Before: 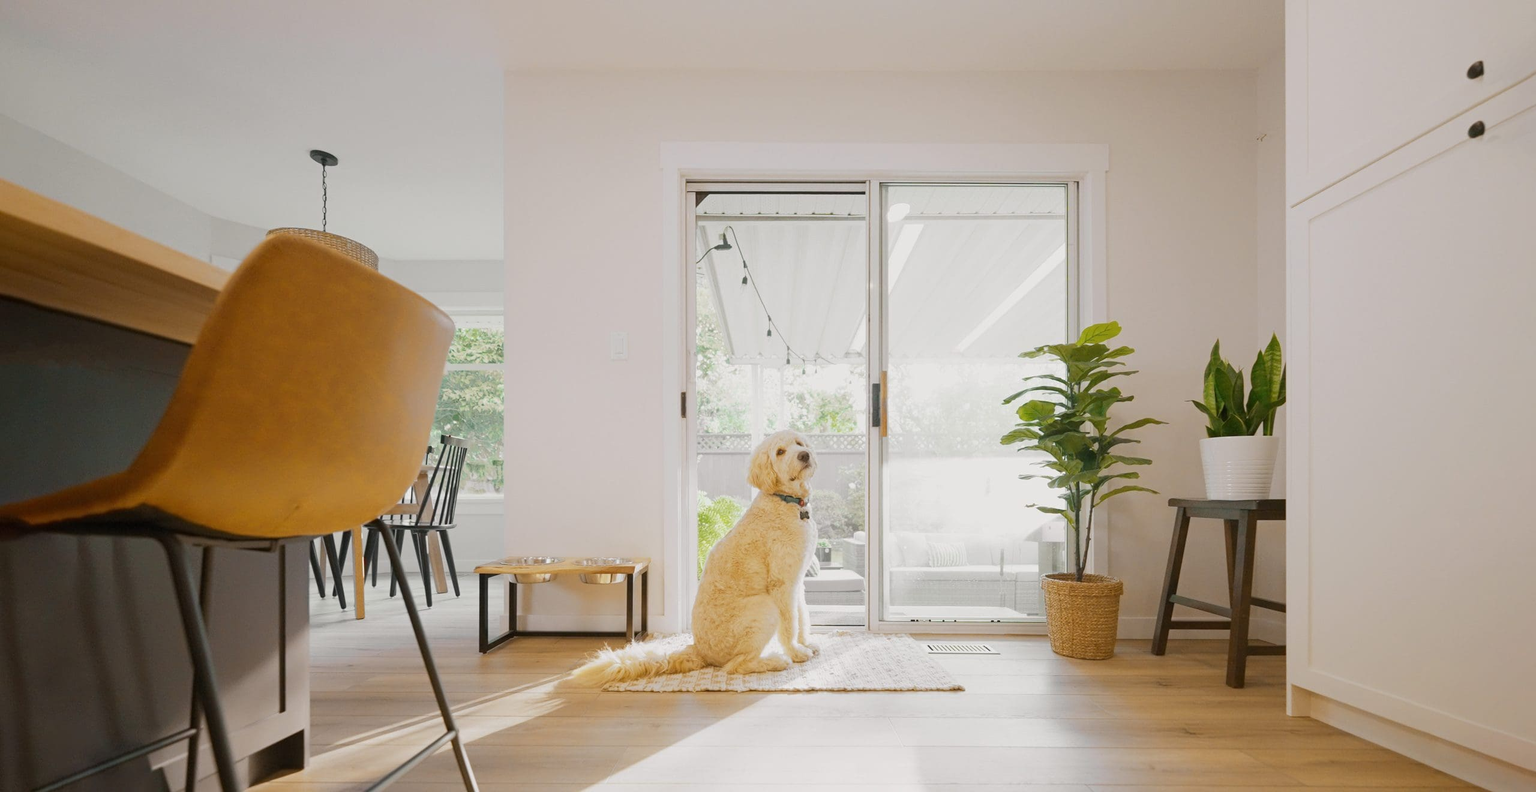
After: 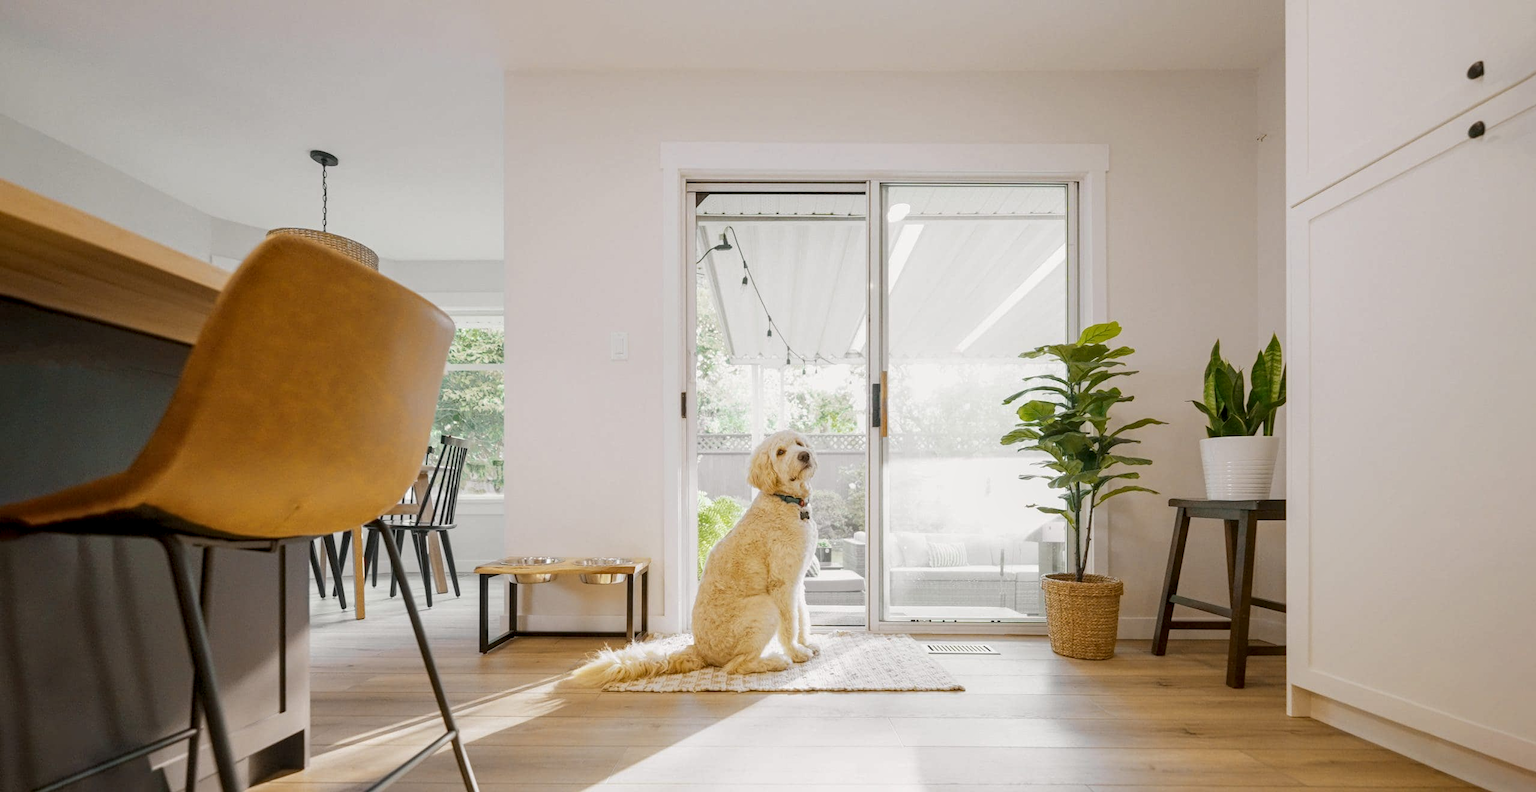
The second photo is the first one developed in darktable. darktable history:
local contrast: highlights 62%, detail 143%, midtone range 0.424
